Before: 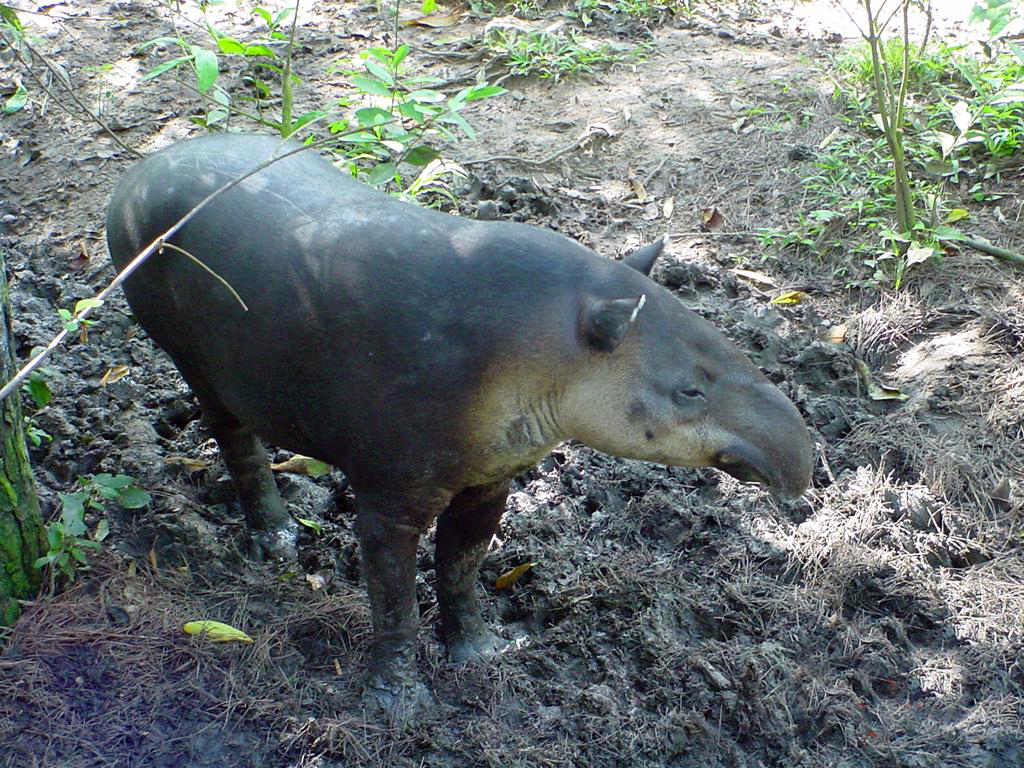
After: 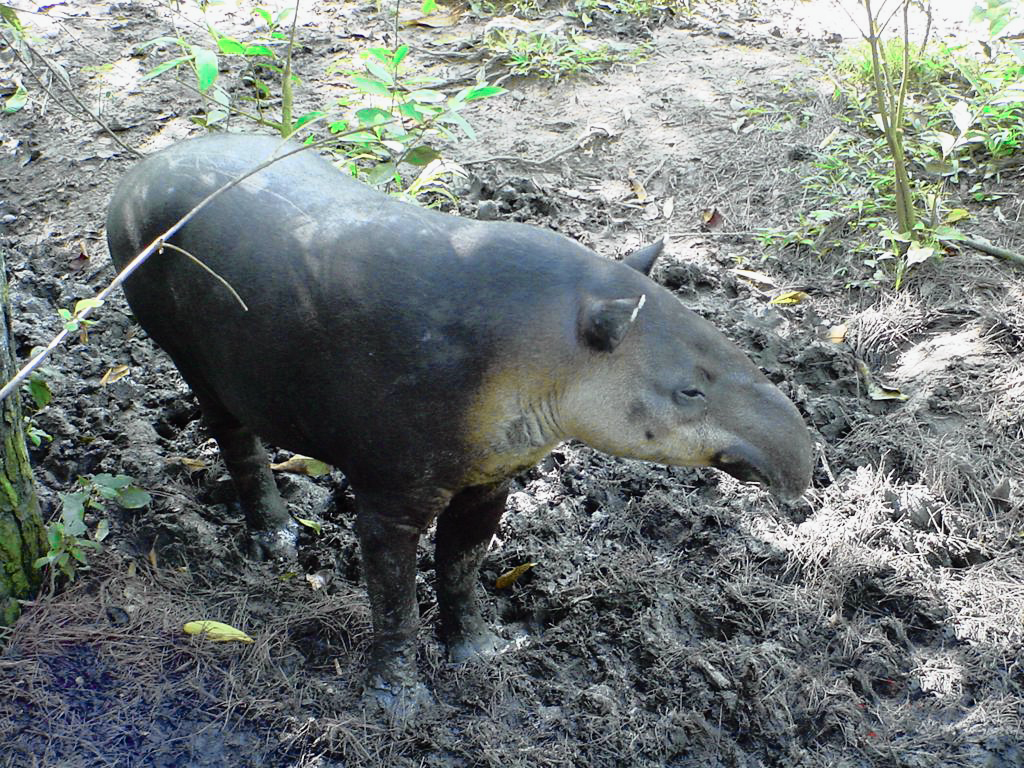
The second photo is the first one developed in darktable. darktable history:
tone curve: curves: ch0 [(0, 0.009) (0.105, 0.08) (0.195, 0.18) (0.283, 0.316) (0.384, 0.434) (0.485, 0.531) (0.638, 0.69) (0.81, 0.872) (1, 0.977)]; ch1 [(0, 0) (0.161, 0.092) (0.35, 0.33) (0.379, 0.401) (0.456, 0.469) (0.502, 0.5) (0.525, 0.514) (0.586, 0.604) (0.642, 0.645) (0.858, 0.817) (1, 0.942)]; ch2 [(0, 0) (0.371, 0.362) (0.437, 0.437) (0.48, 0.49) (0.53, 0.515) (0.56, 0.571) (0.622, 0.606) (0.881, 0.795) (1, 0.929)], color space Lab, independent channels, preserve colors none
